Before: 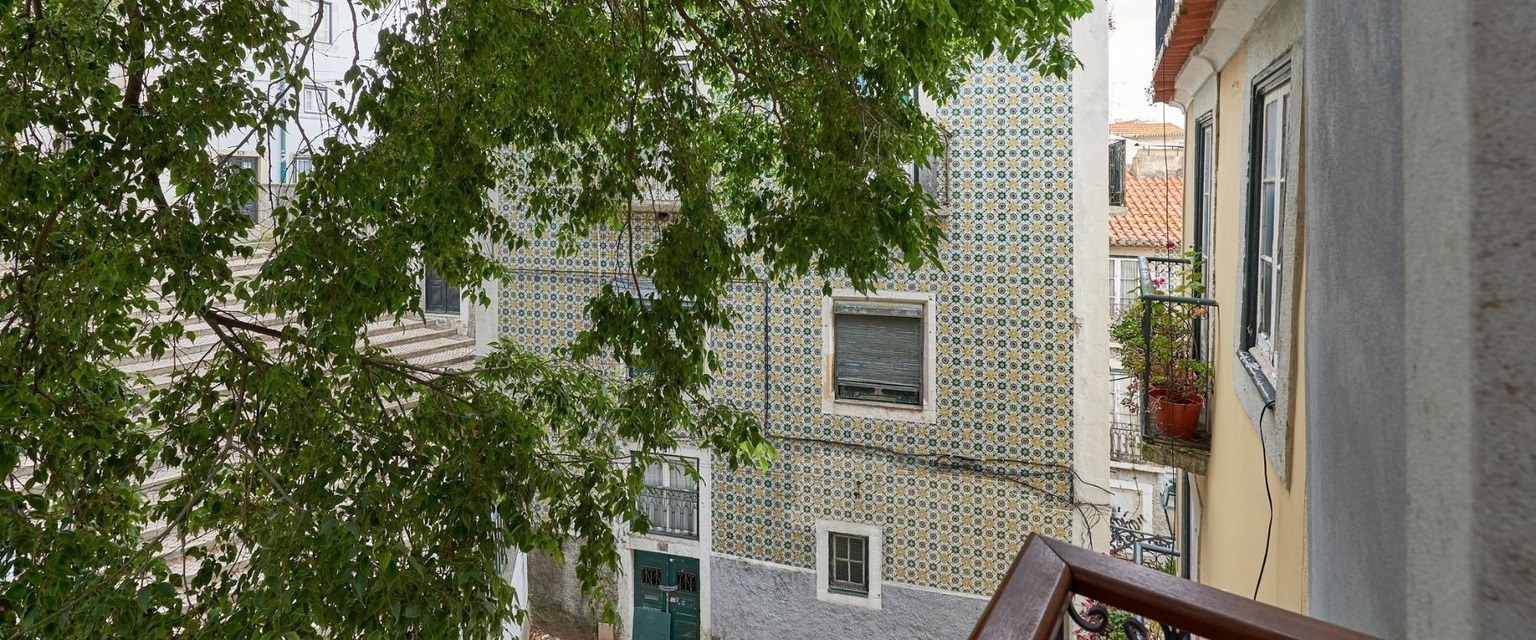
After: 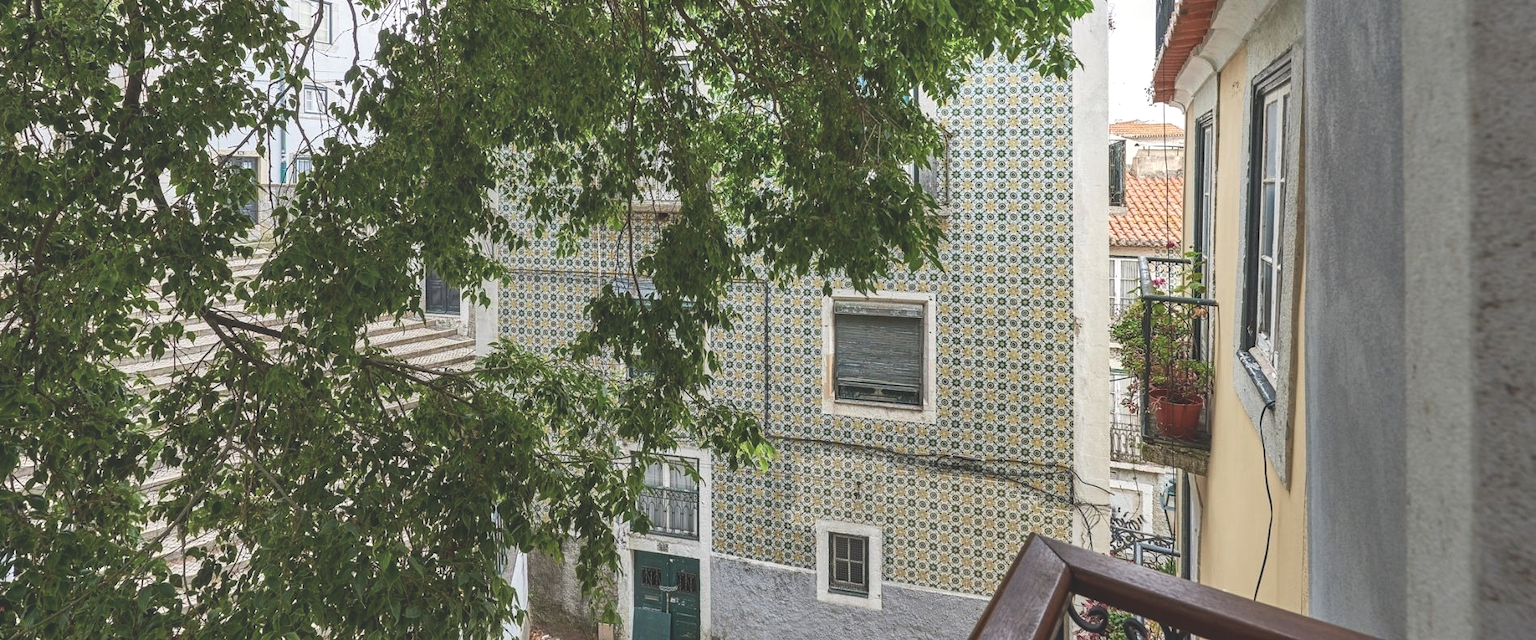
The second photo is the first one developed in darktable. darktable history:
local contrast: detail 130%
exposure: black level correction -0.03, compensate highlight preservation false
